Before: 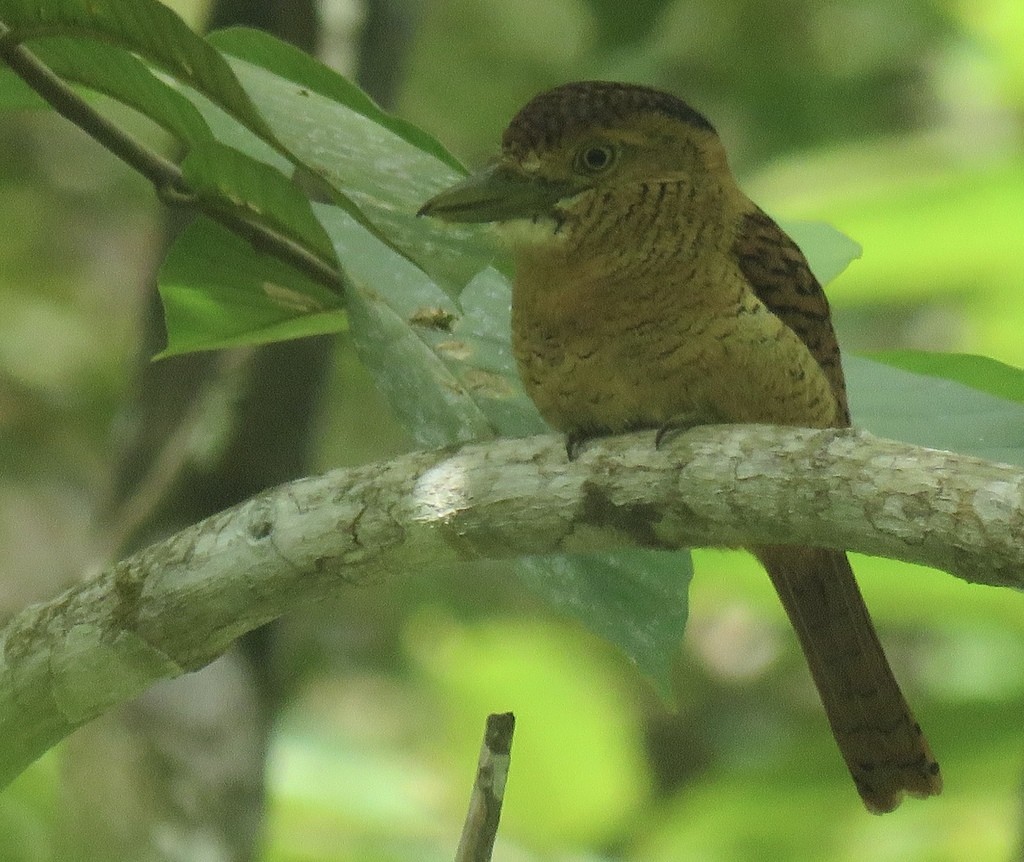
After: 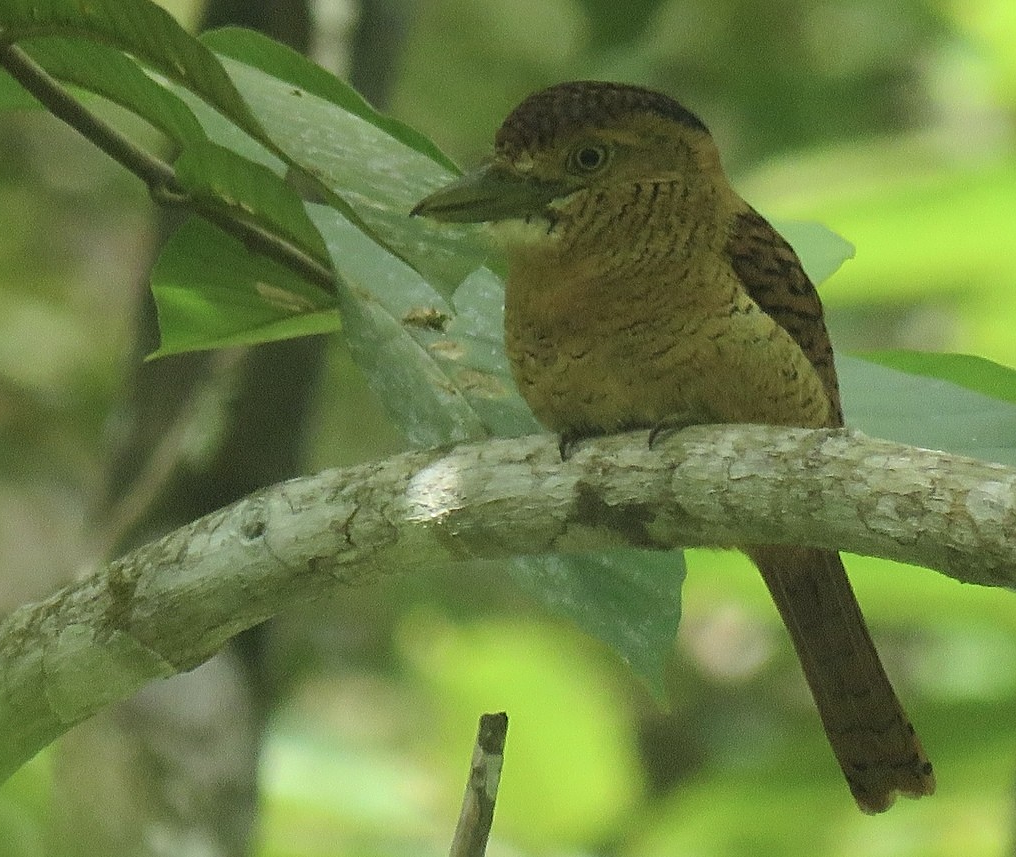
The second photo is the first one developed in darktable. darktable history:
crop and rotate: left 0.7%, top 0.19%, bottom 0.35%
sharpen: radius 2.488, amount 0.323
